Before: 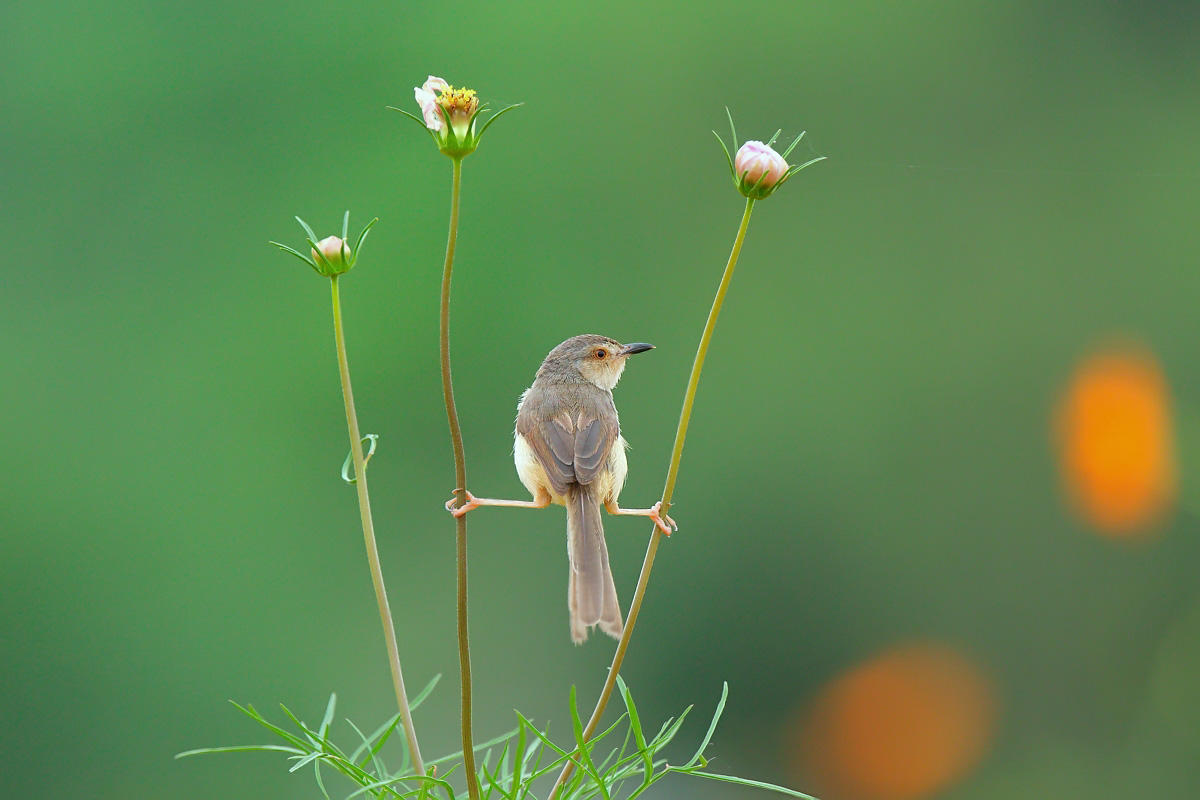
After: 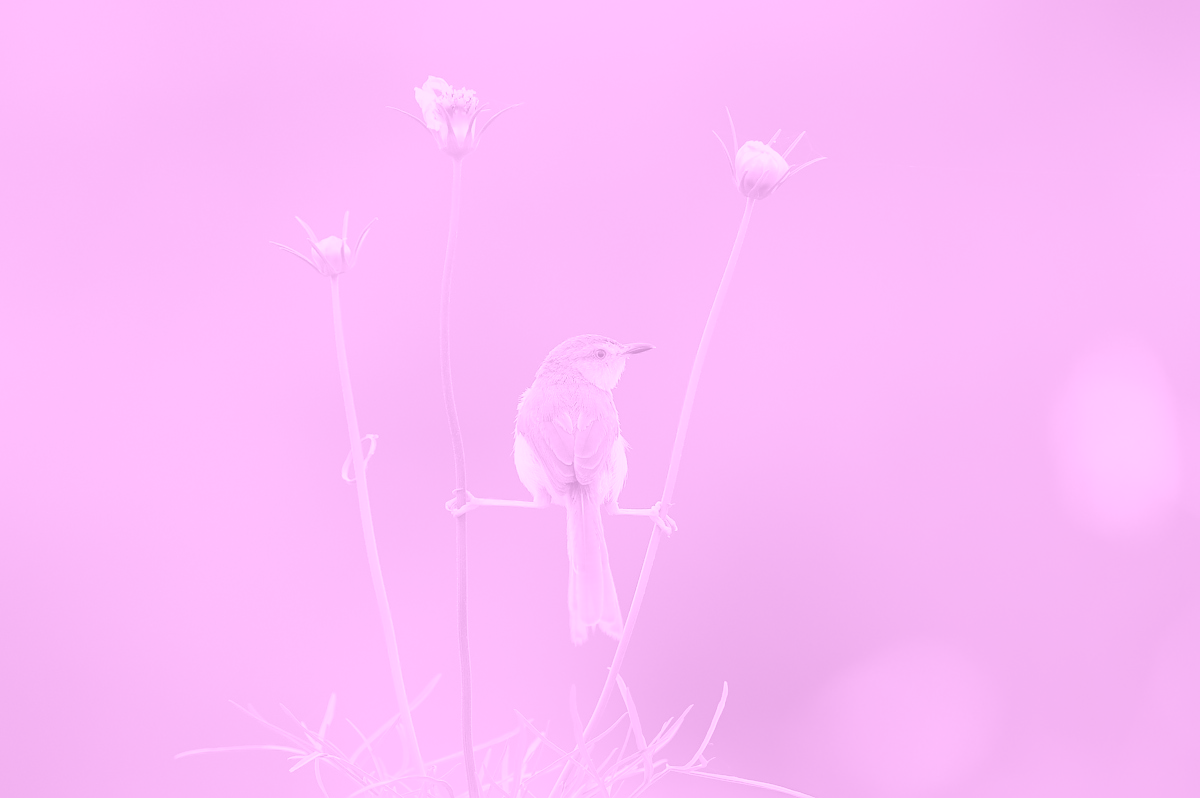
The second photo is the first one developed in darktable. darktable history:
color zones: curves: ch0 [(0, 0.466) (0.128, 0.466) (0.25, 0.5) (0.375, 0.456) (0.5, 0.5) (0.625, 0.5) (0.737, 0.652) (0.875, 0.5)]; ch1 [(0, 0.603) (0.125, 0.618) (0.261, 0.348) (0.372, 0.353) (0.497, 0.363) (0.611, 0.45) (0.731, 0.427) (0.875, 0.518) (0.998, 0.652)]; ch2 [(0, 0.559) (0.125, 0.451) (0.253, 0.564) (0.37, 0.578) (0.5, 0.466) (0.625, 0.471) (0.731, 0.471) (0.88, 0.485)]
crop: top 0.05%, bottom 0.098%
colorize: hue 331.2°, saturation 75%, source mix 30.28%, lightness 70.52%, version 1
